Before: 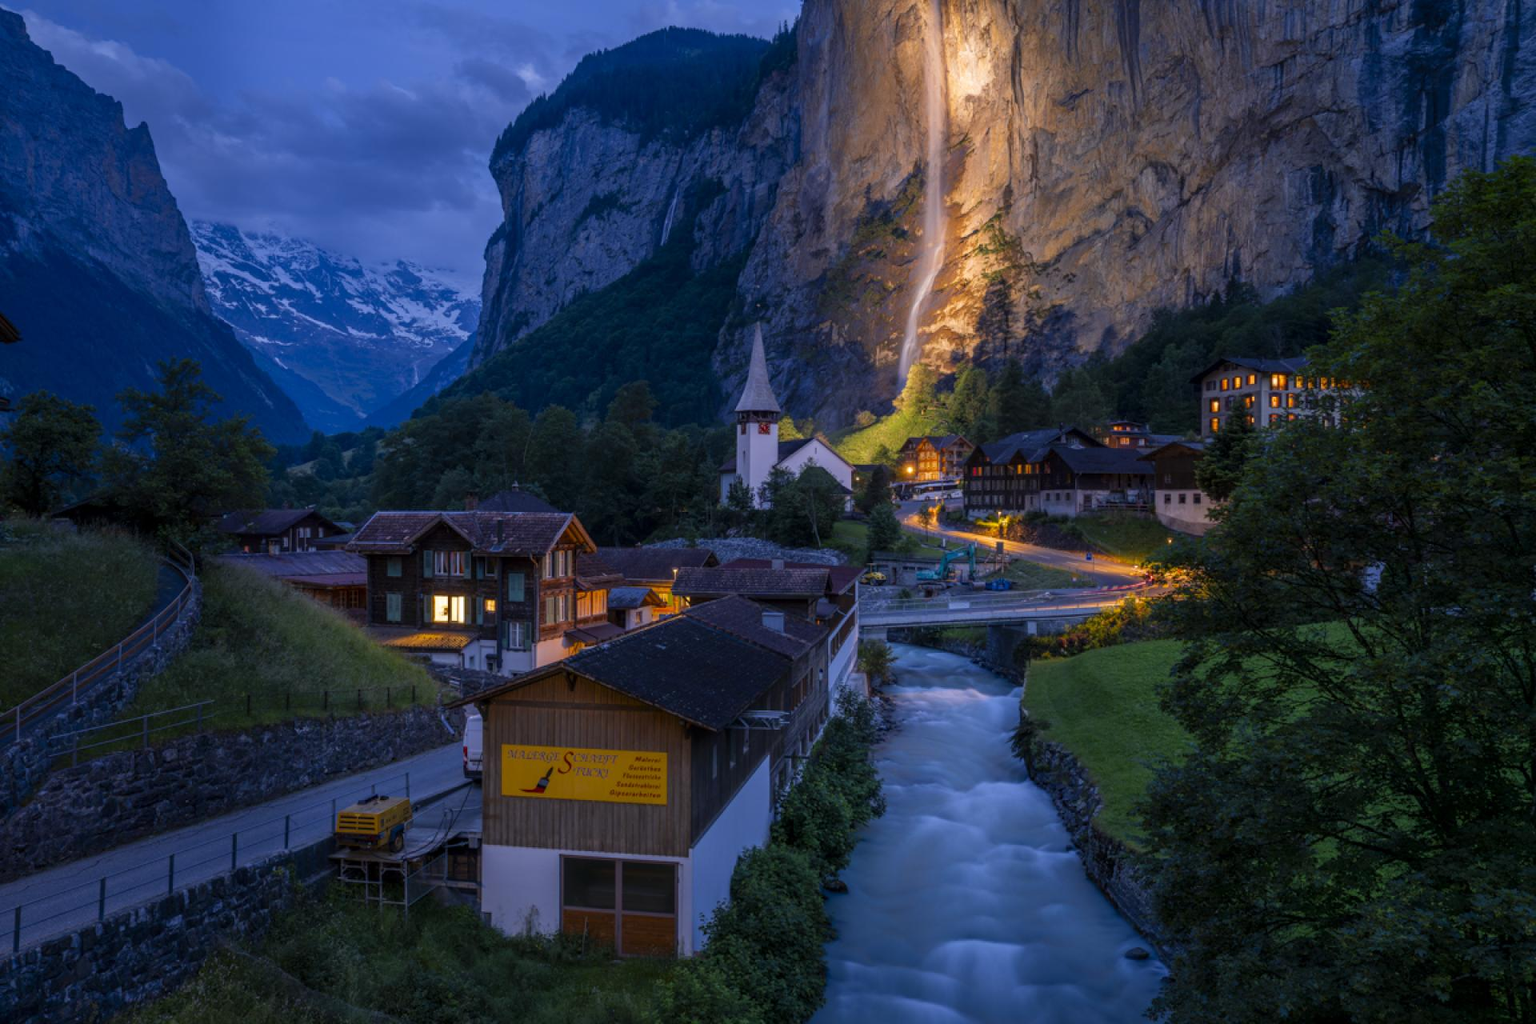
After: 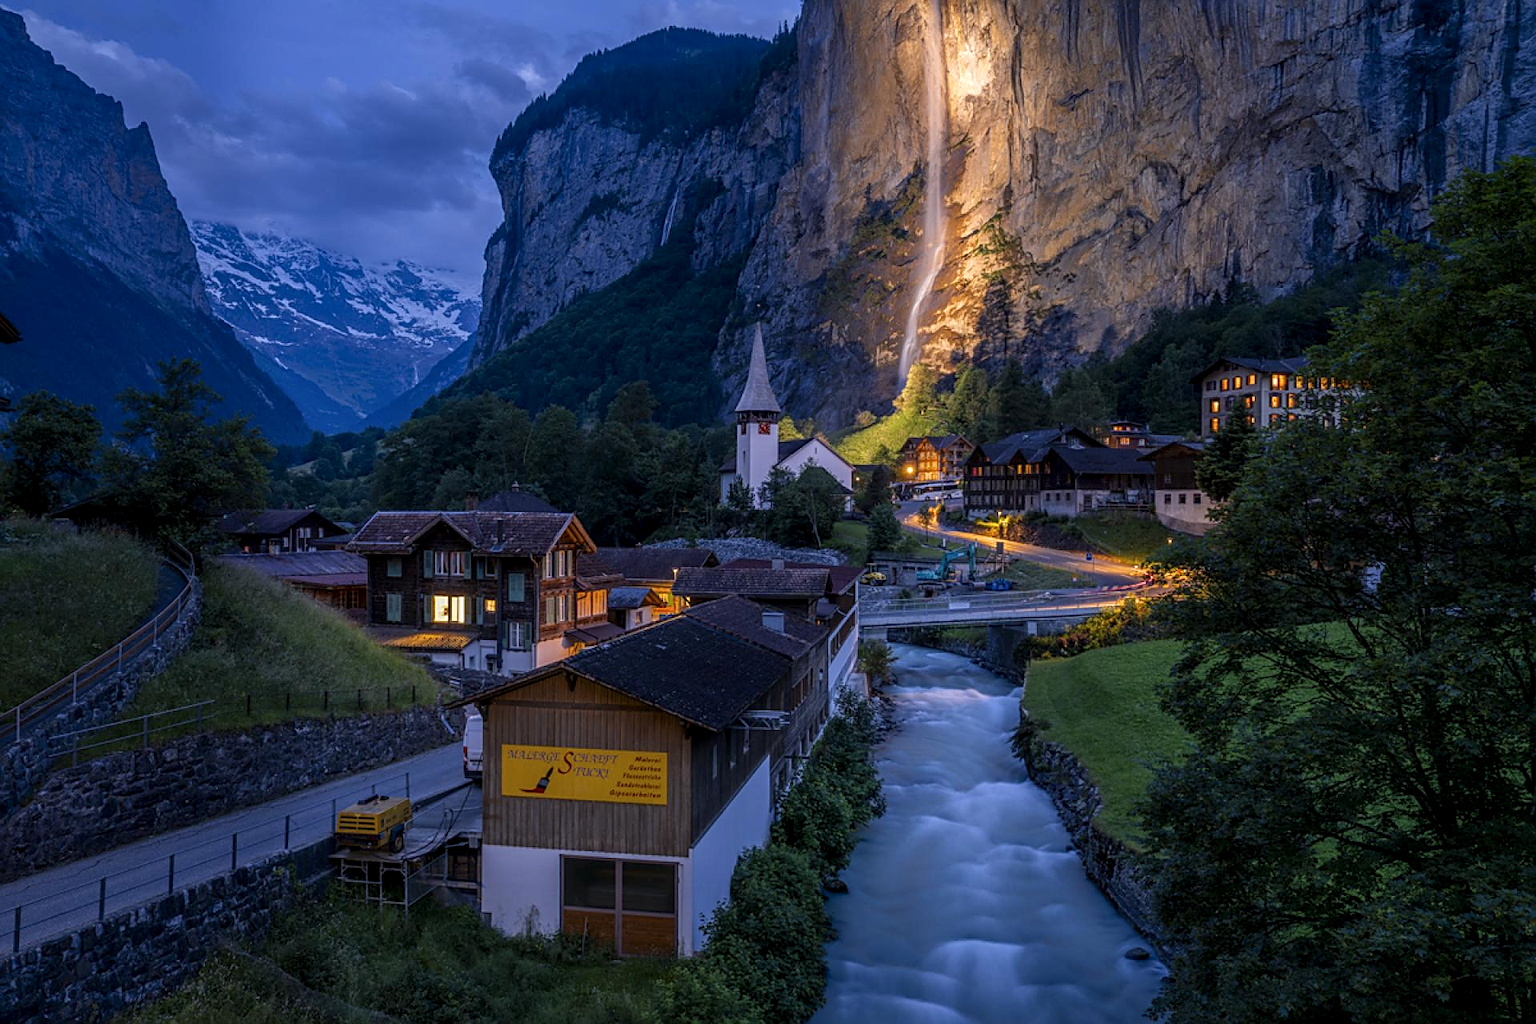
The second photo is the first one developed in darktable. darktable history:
sharpen: amount 0.601
local contrast: on, module defaults
